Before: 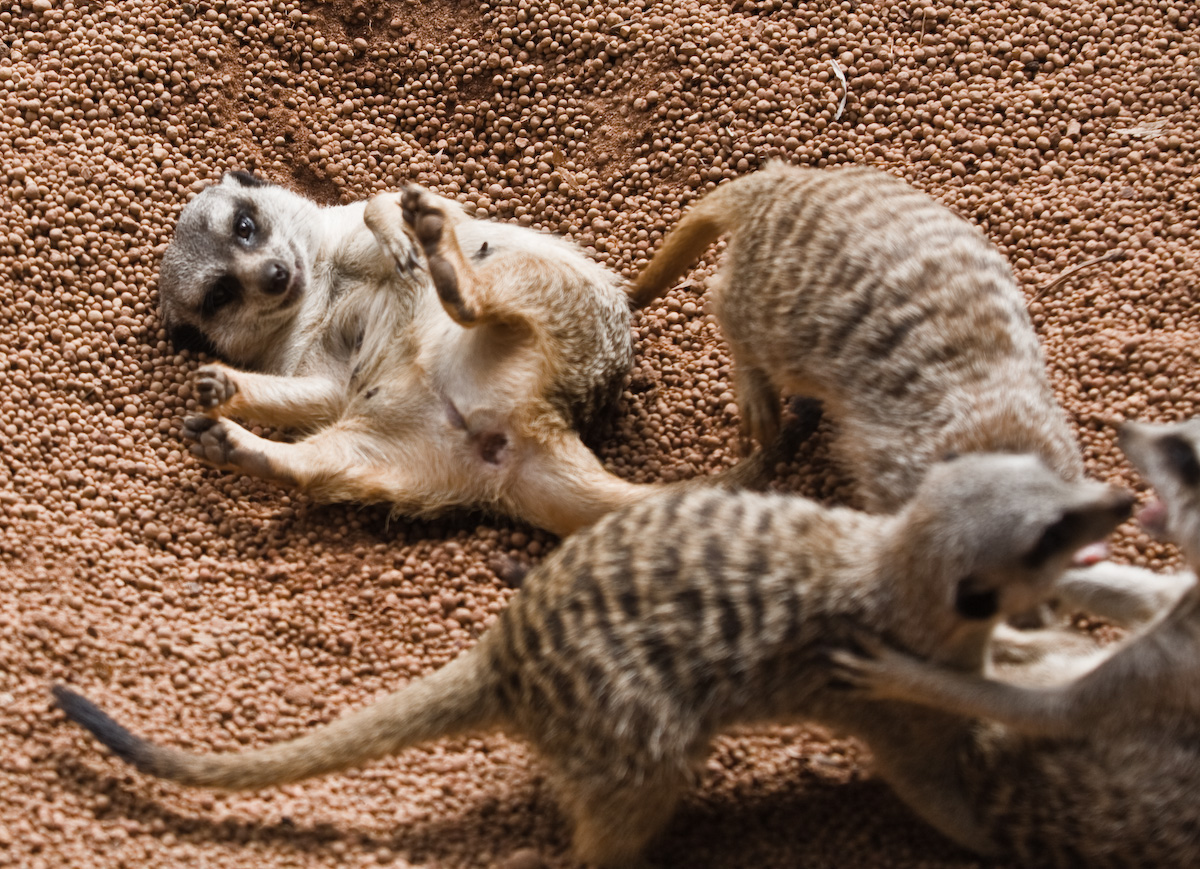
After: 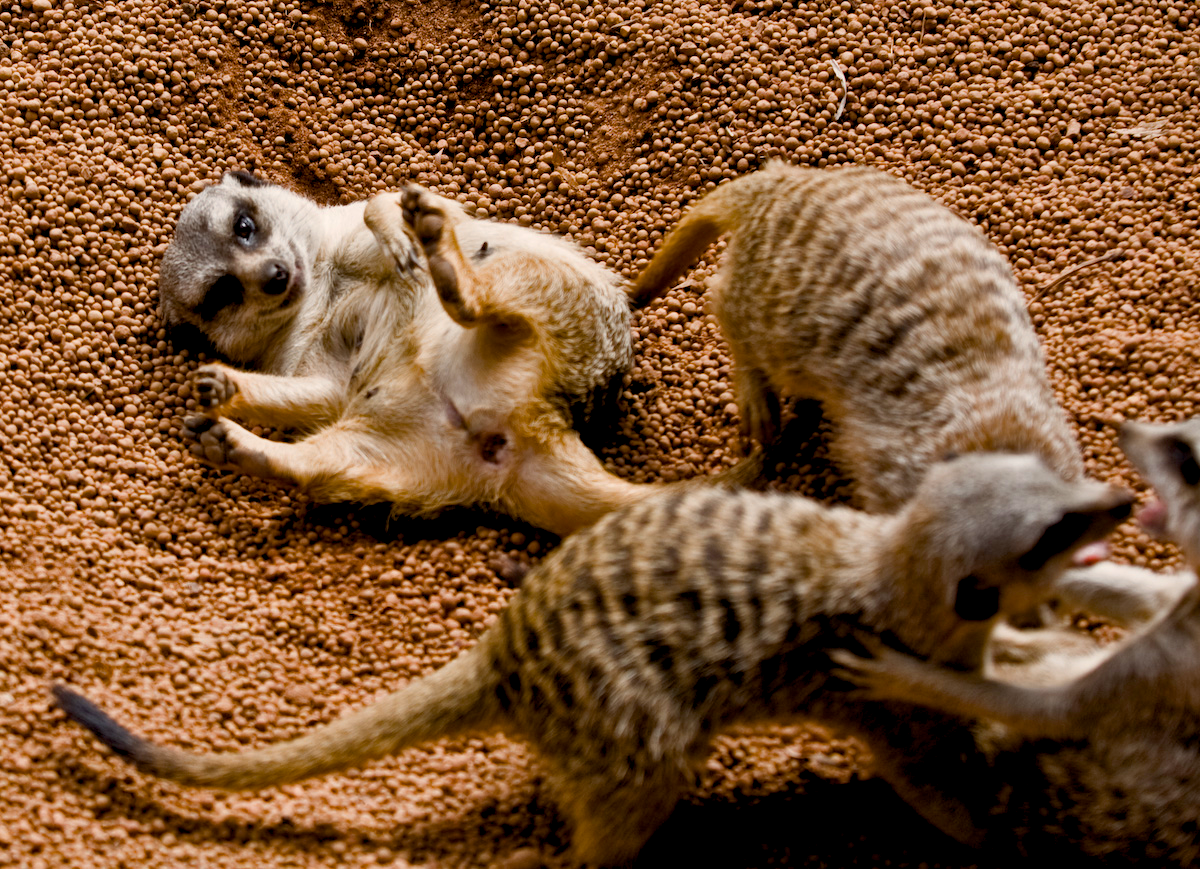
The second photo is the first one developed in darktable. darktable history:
color balance rgb: shadows lift › luminance -10.322%, highlights gain › chroma 2.835%, highlights gain › hue 61.87°, global offset › luminance -1.435%, shadows fall-off 299.046%, white fulcrum 1.98 EV, highlights fall-off 299.93%, linear chroma grading › global chroma 15.213%, perceptual saturation grading › global saturation 29.931%, mask middle-gray fulcrum 99.694%, contrast gray fulcrum 38.284%
